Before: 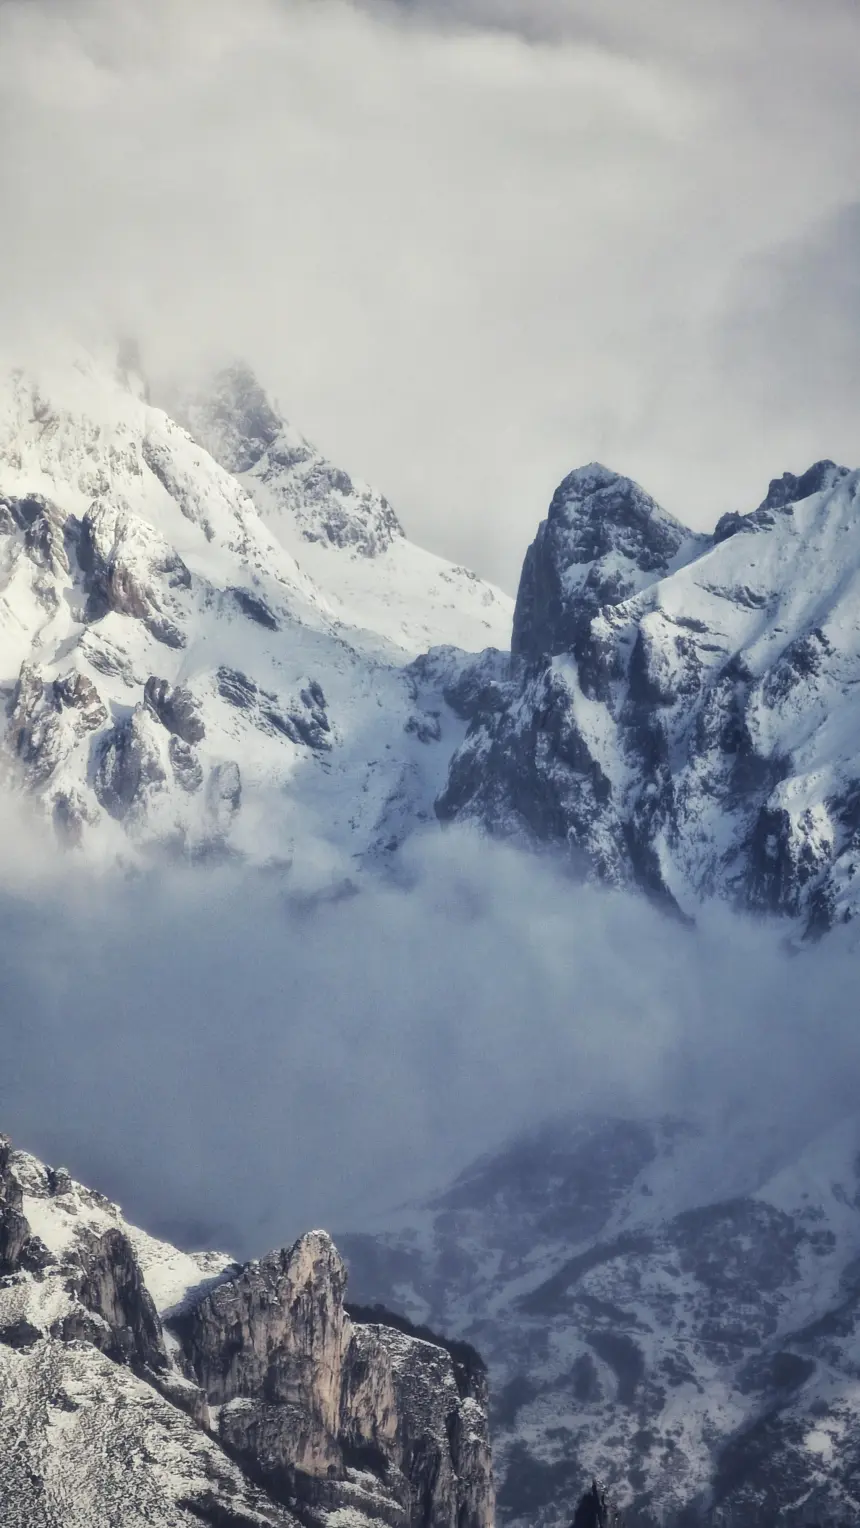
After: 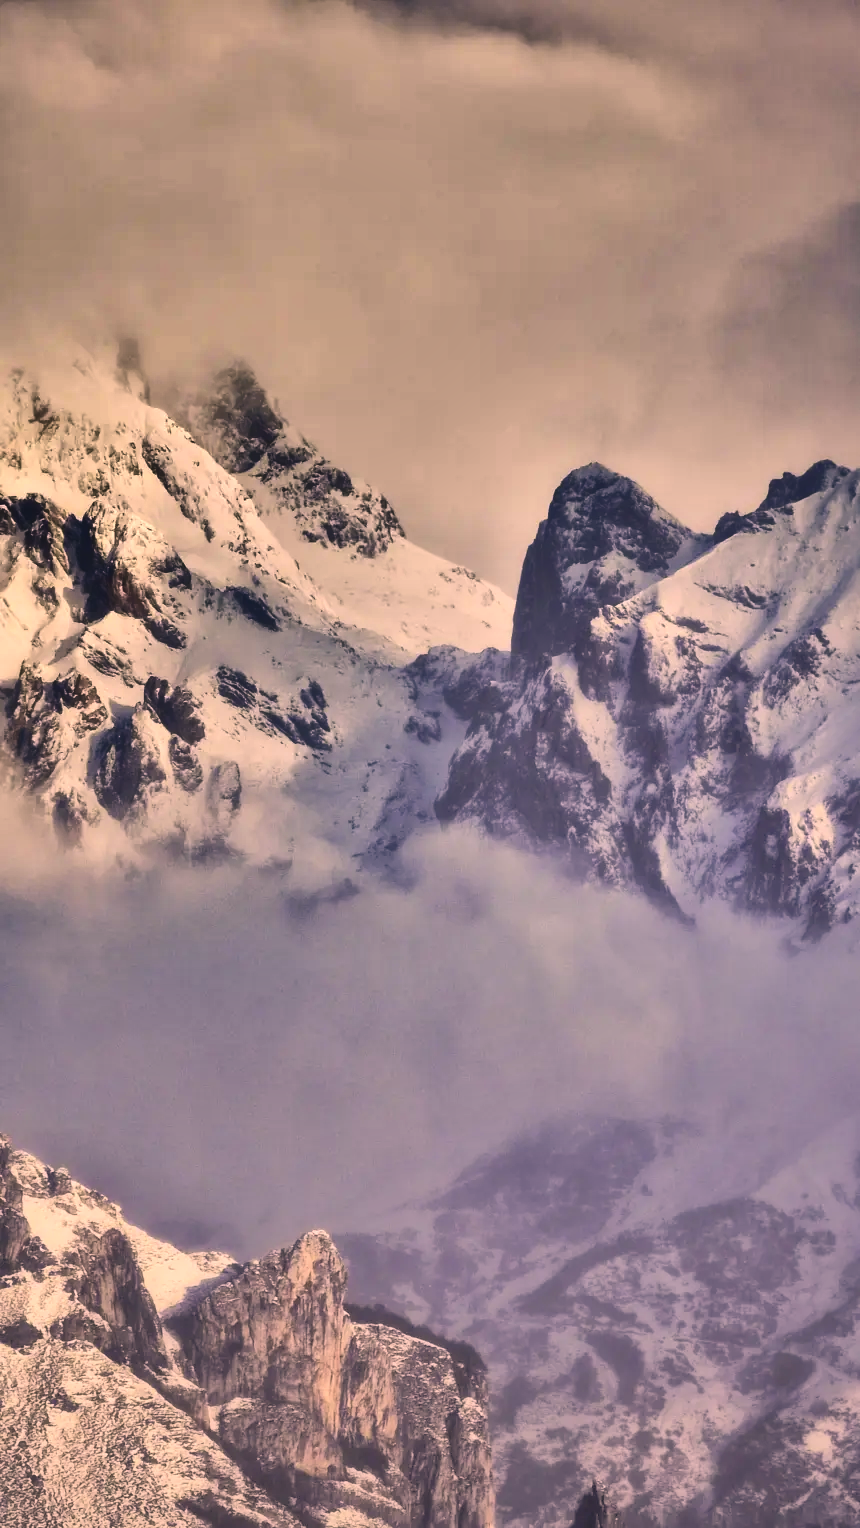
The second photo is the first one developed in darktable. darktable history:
contrast brightness saturation: contrast 0.102, brightness 0.314, saturation 0.146
color correction: highlights a* 20.47, highlights b* 19.7
shadows and highlights: shadows 20.88, highlights -81.12, soften with gaussian
